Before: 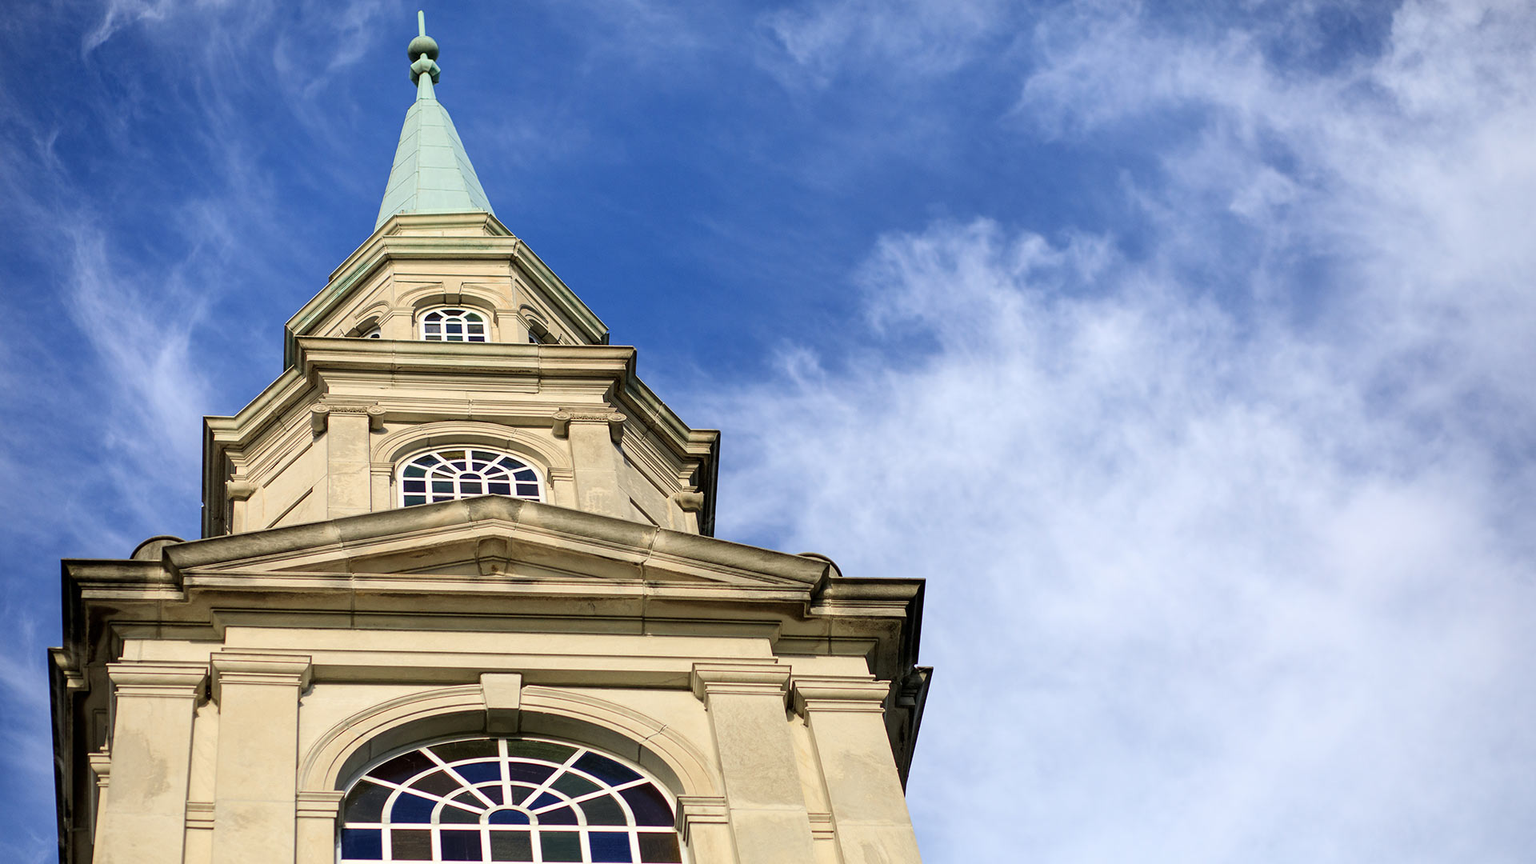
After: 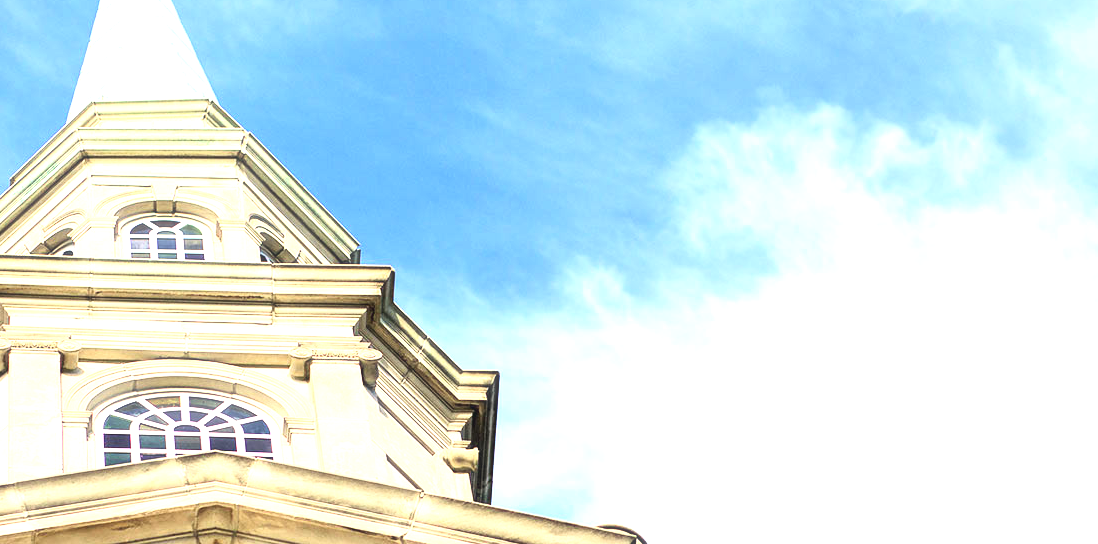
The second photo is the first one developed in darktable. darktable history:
haze removal: strength -0.05
exposure: black level correction 0, exposure 1.75 EV, compensate exposure bias true, compensate highlight preservation false
crop: left 20.932%, top 15.471%, right 21.848%, bottom 34.081%
base curve: curves: ch0 [(0, 0) (0.666, 0.806) (1, 1)]
